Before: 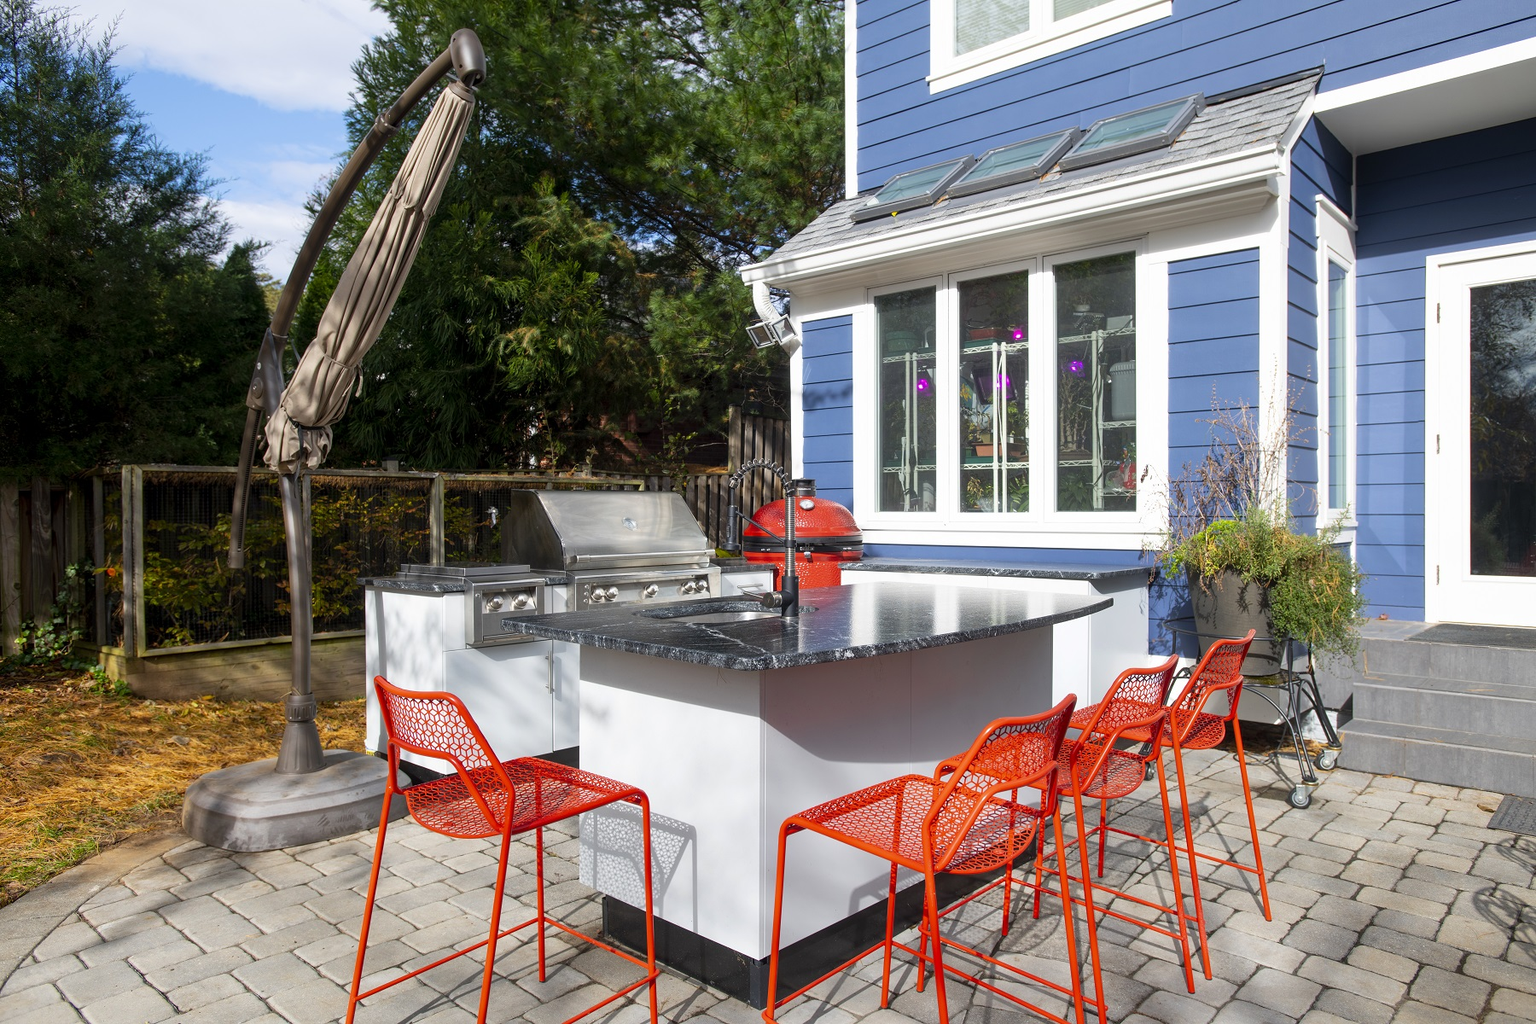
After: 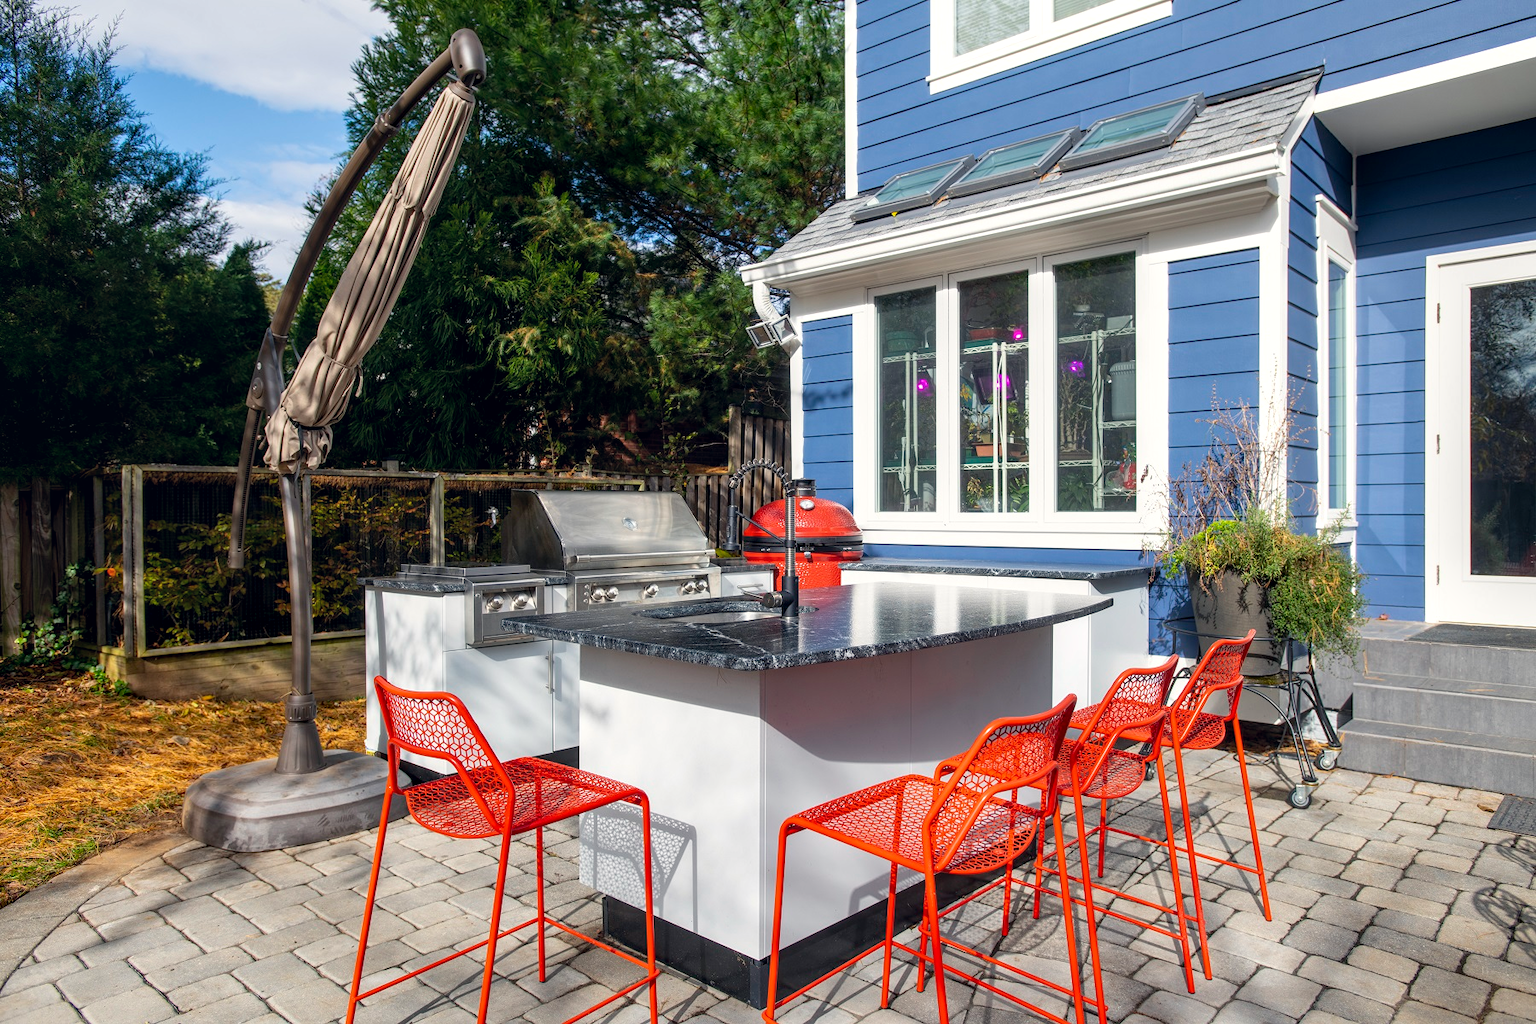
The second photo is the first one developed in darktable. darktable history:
local contrast: on, module defaults
color correction: highlights a* 0.207, highlights b* 2.7, shadows a* -0.874, shadows b* -4.78
